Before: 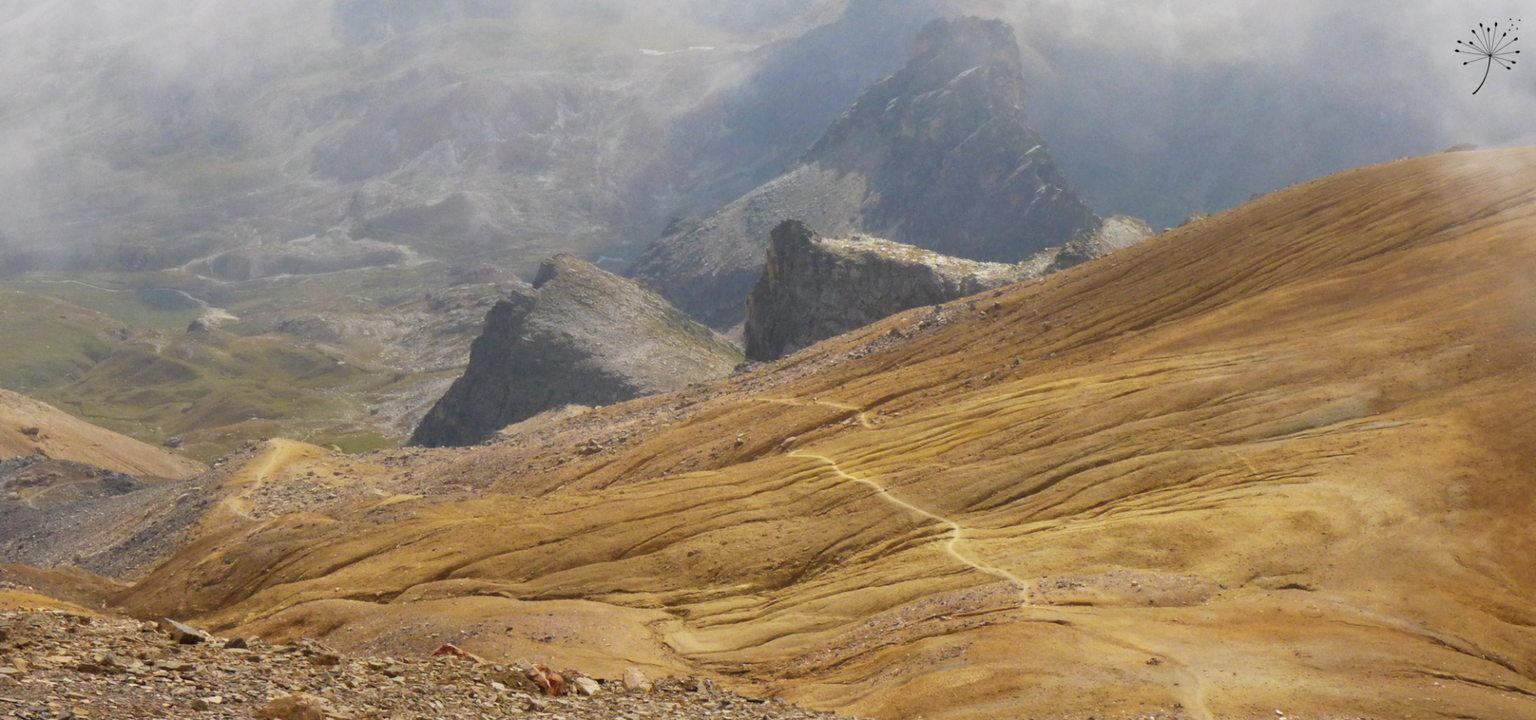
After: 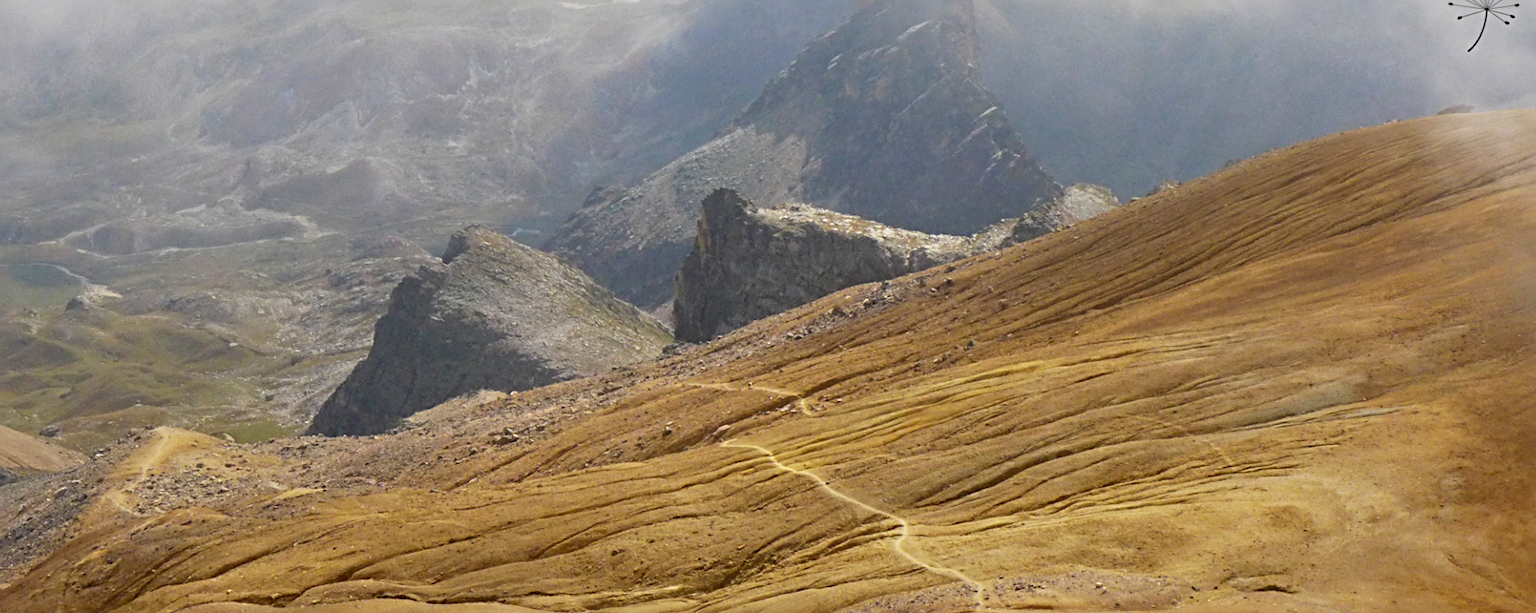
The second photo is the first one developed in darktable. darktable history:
exposure: black level correction 0.01, exposure 0.015 EV, compensate highlight preservation false
crop: left 8.315%, top 6.556%, bottom 15.261%
sharpen: radius 3.961
